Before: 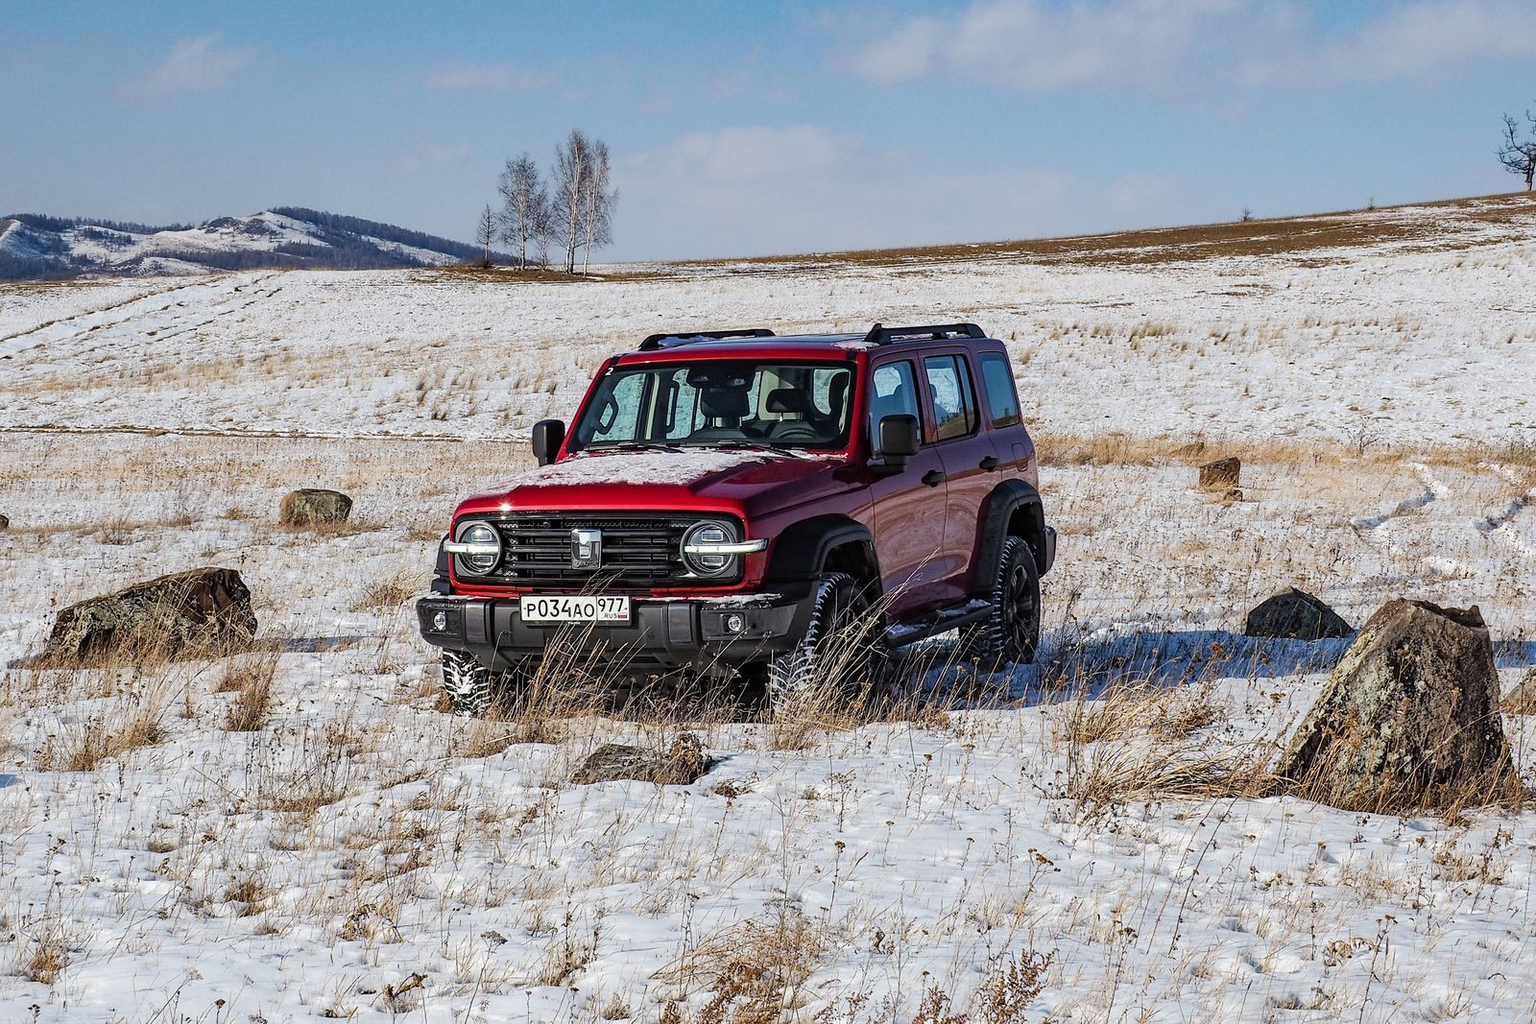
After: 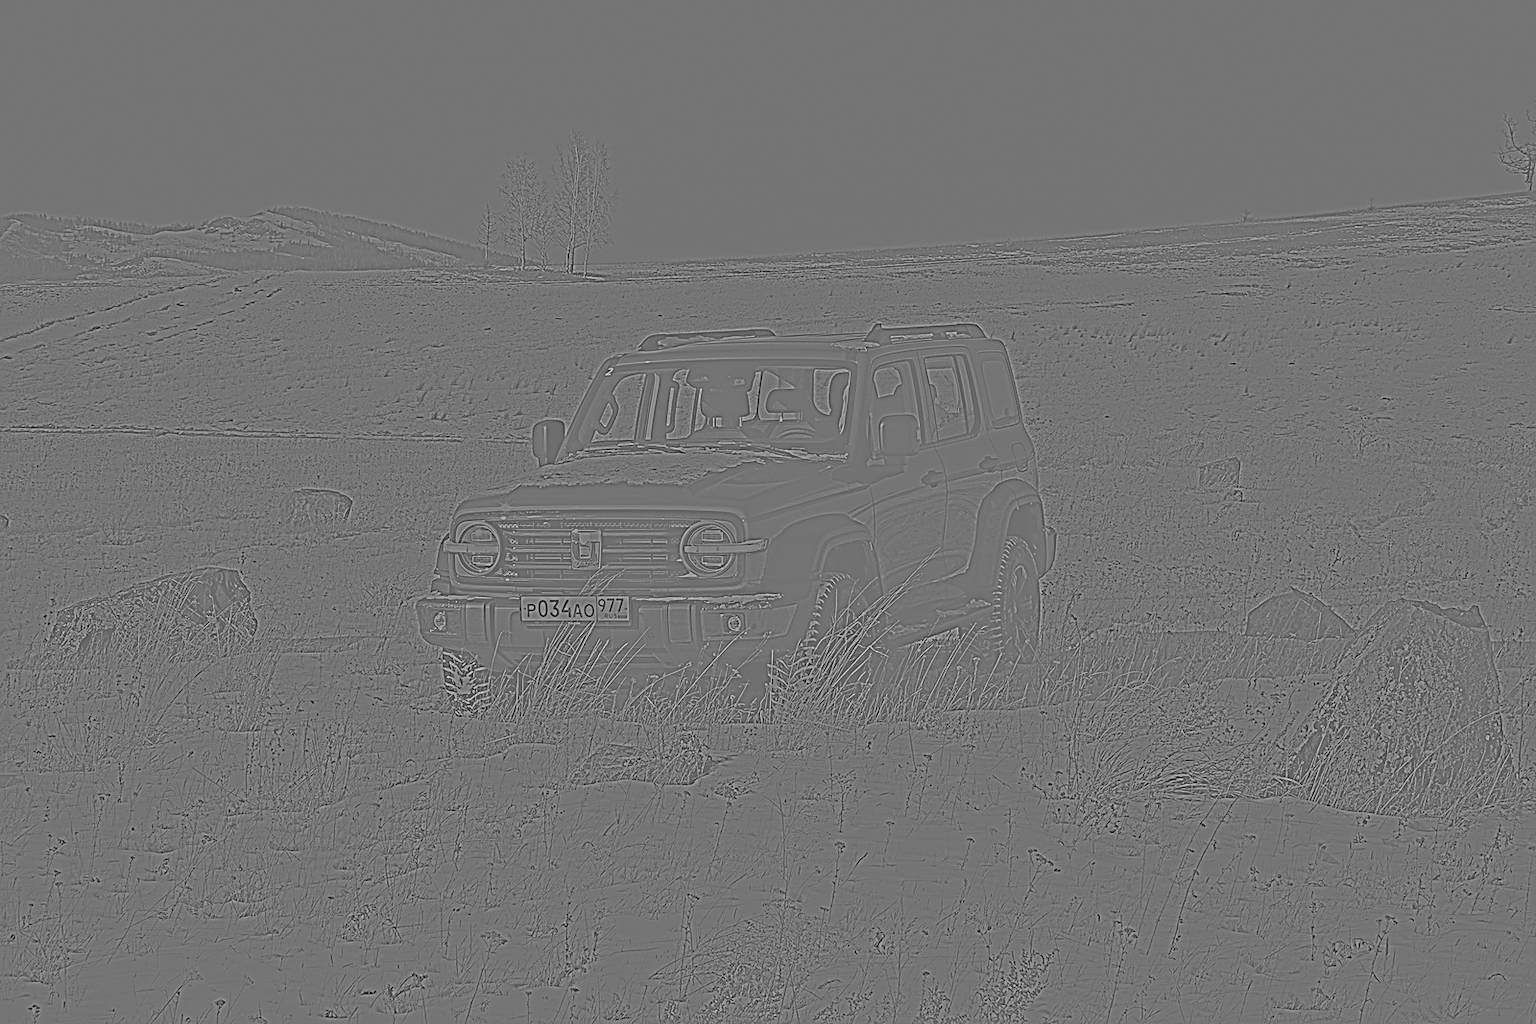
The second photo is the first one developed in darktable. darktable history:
sharpen: on, module defaults
contrast equalizer: y [[0.536, 0.565, 0.581, 0.516, 0.52, 0.491], [0.5 ×6], [0.5 ×6], [0 ×6], [0 ×6]]
white balance: emerald 1
color zones: mix -62.47%
highpass: sharpness 9.84%, contrast boost 9.94%
monochrome: a 32, b 64, size 2.3
